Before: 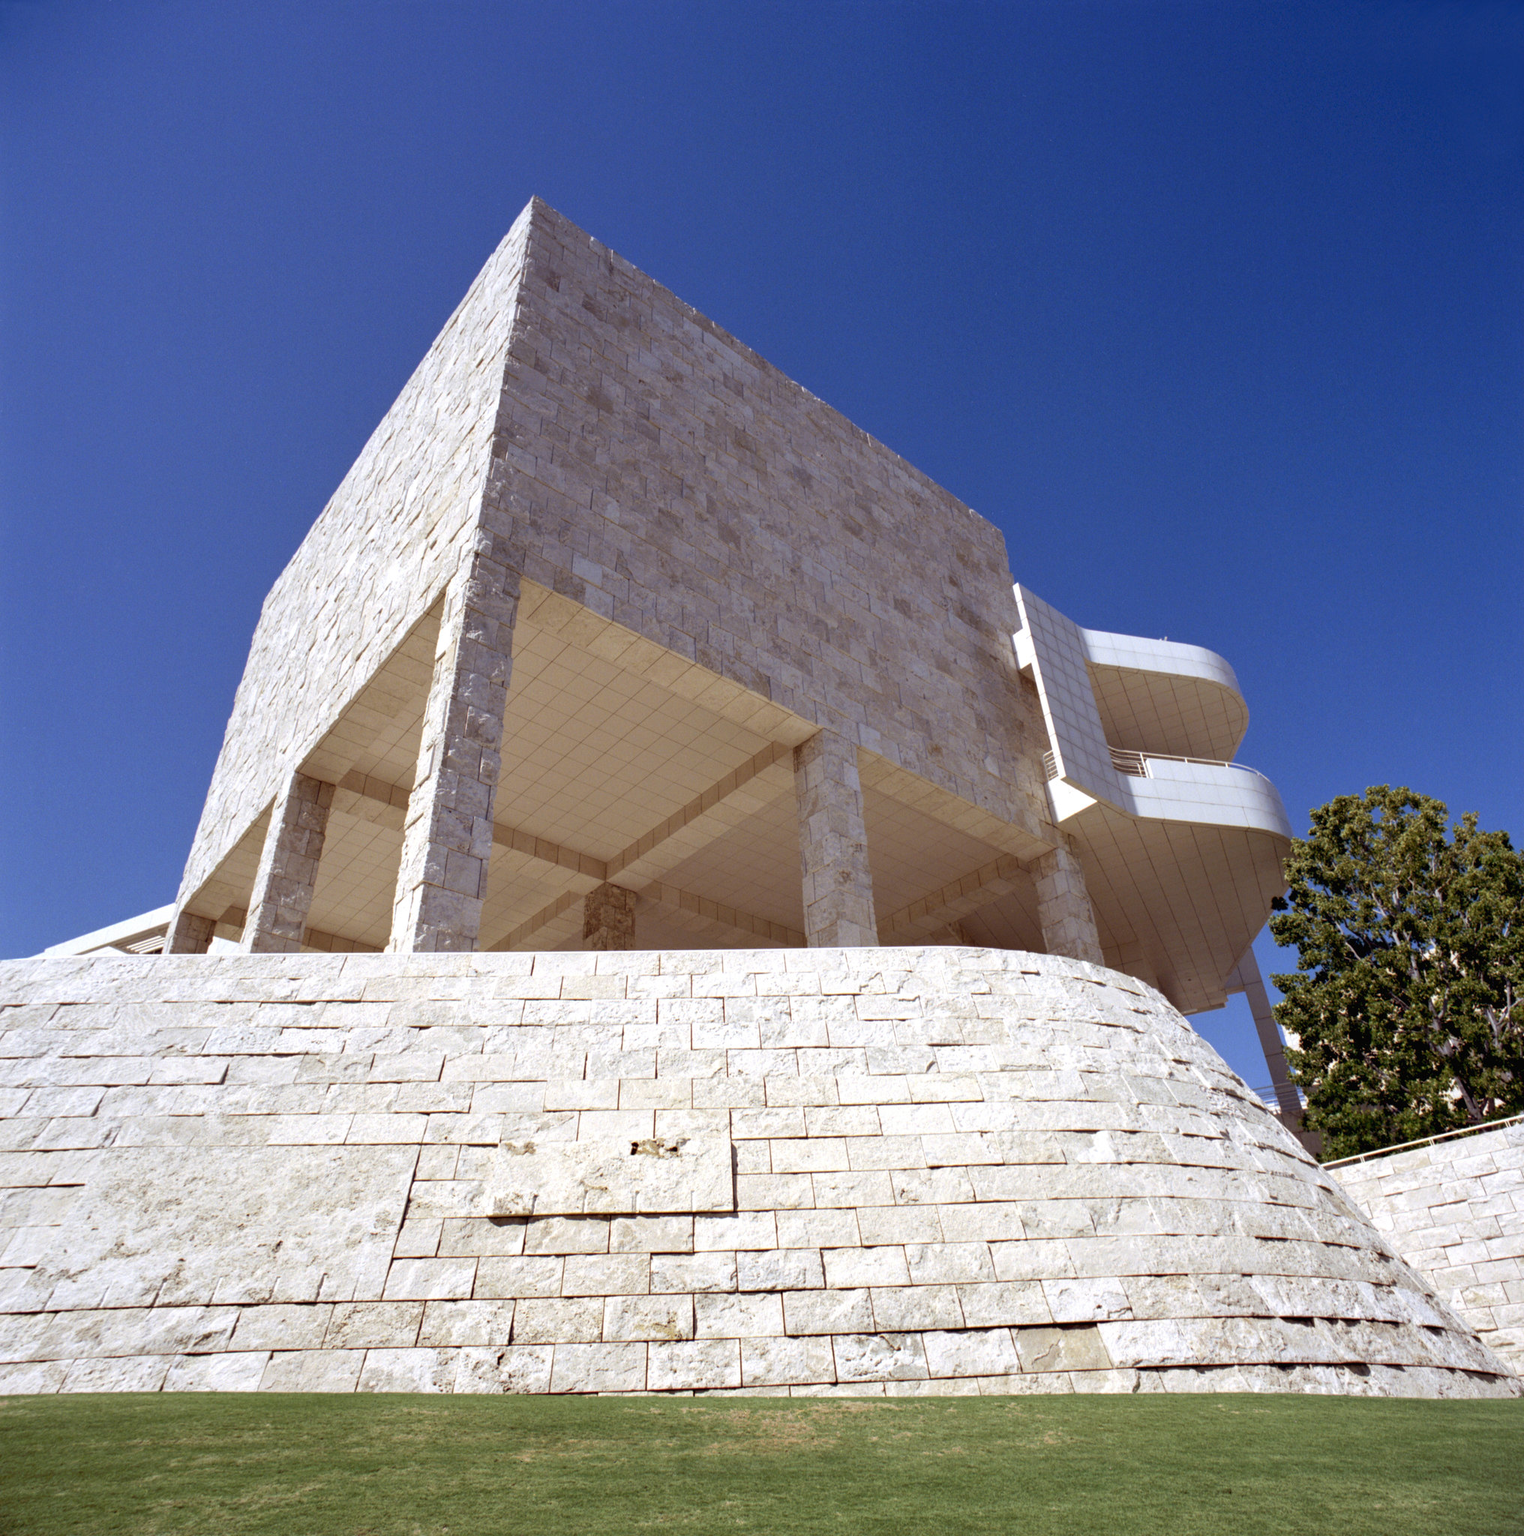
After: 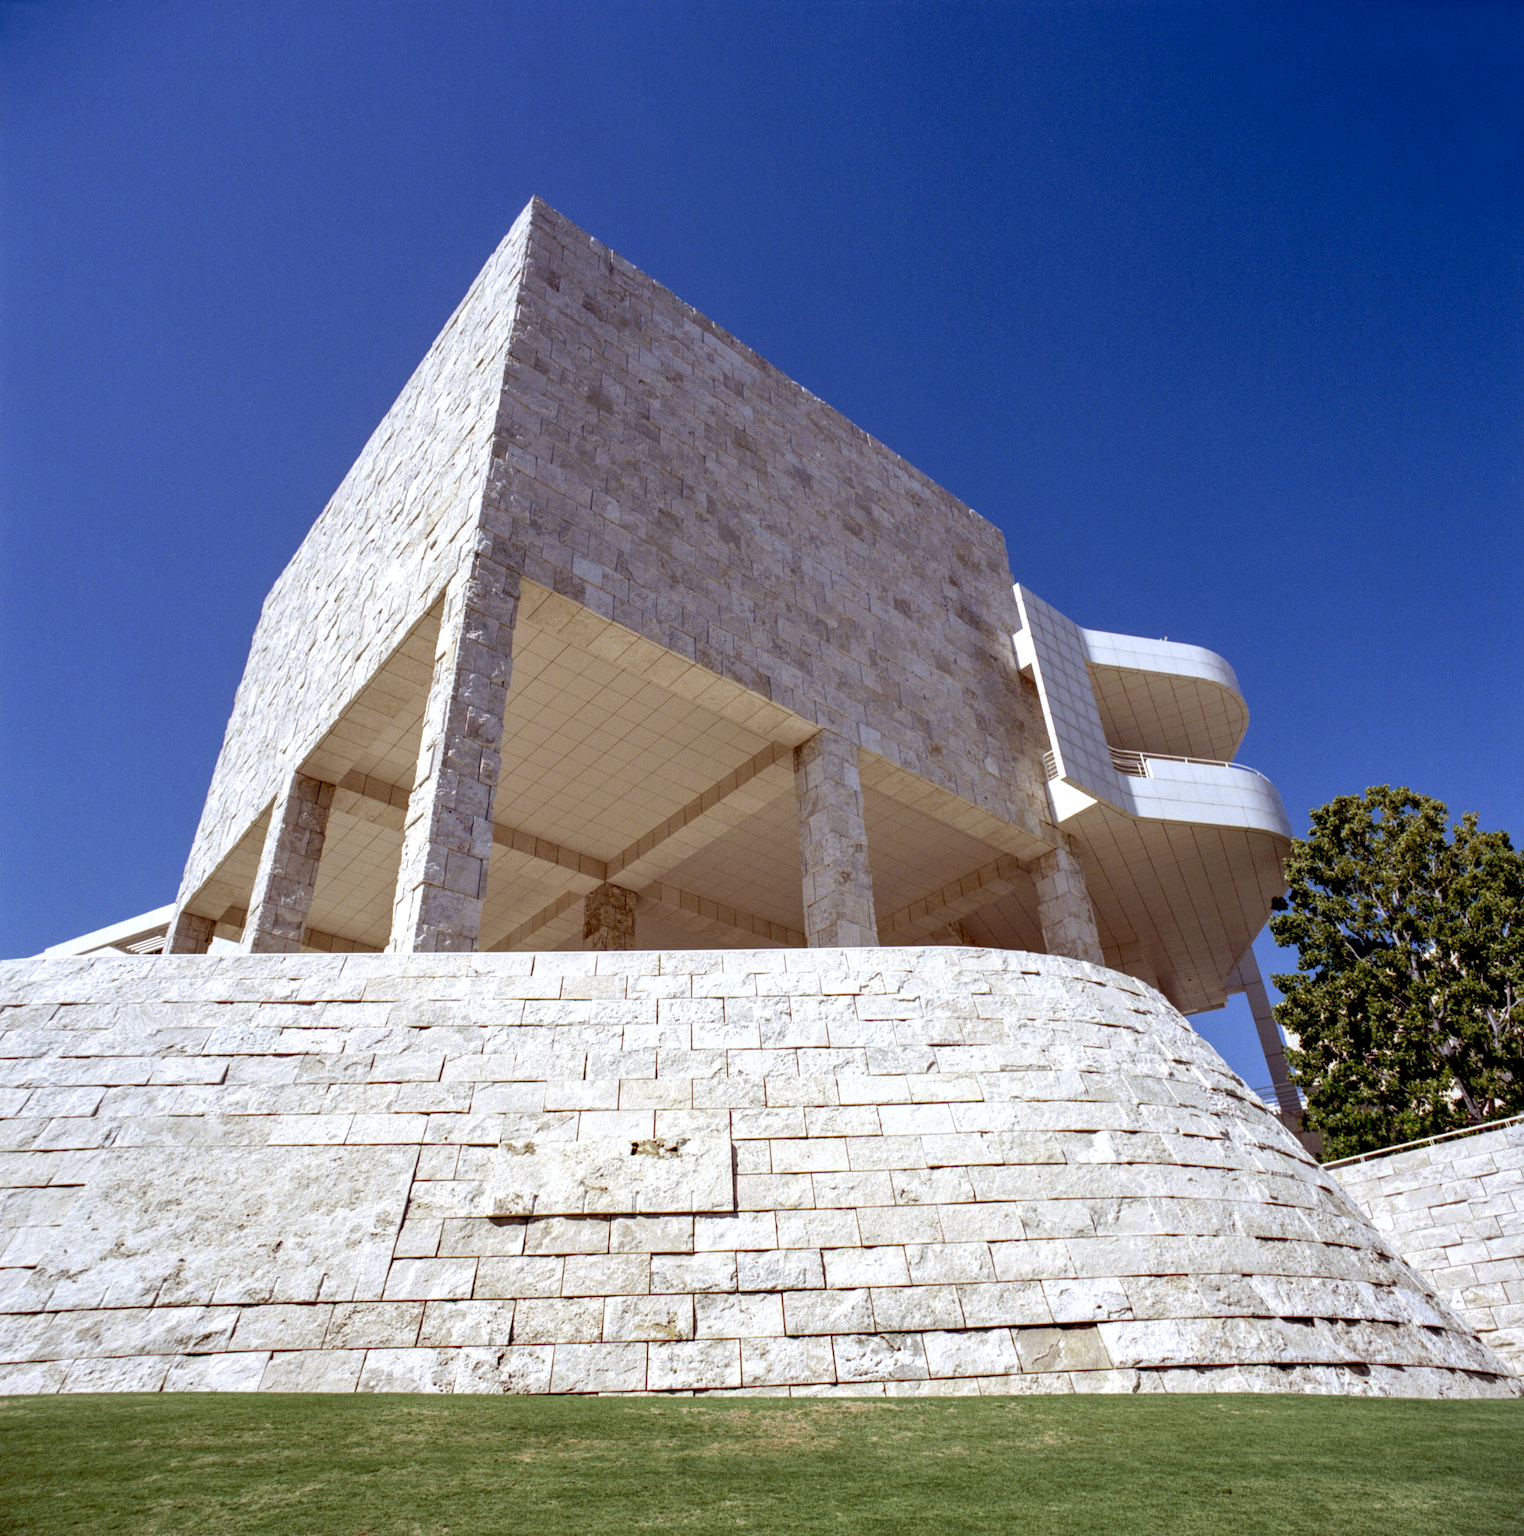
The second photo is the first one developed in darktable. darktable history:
local contrast: on, module defaults
exposure: black level correction 0.011, compensate highlight preservation false
white balance: red 0.982, blue 1.018
